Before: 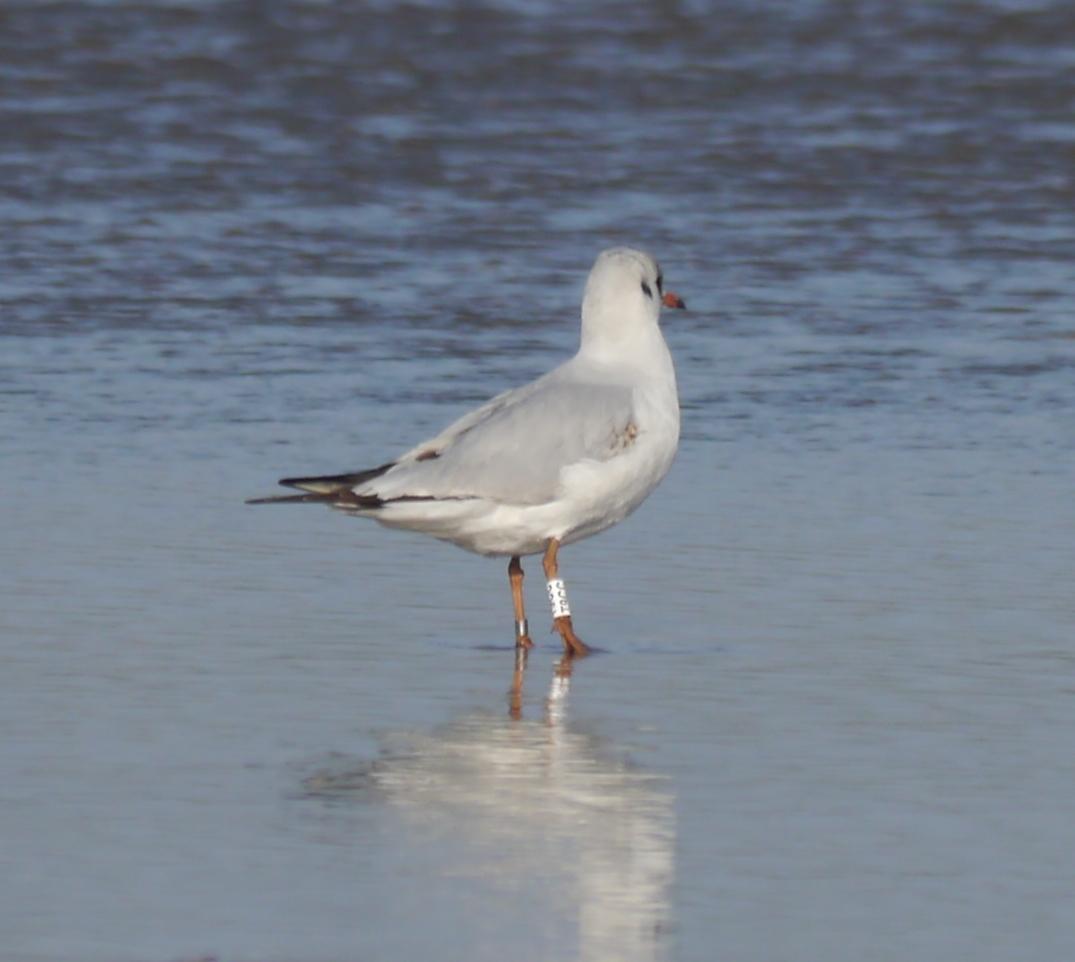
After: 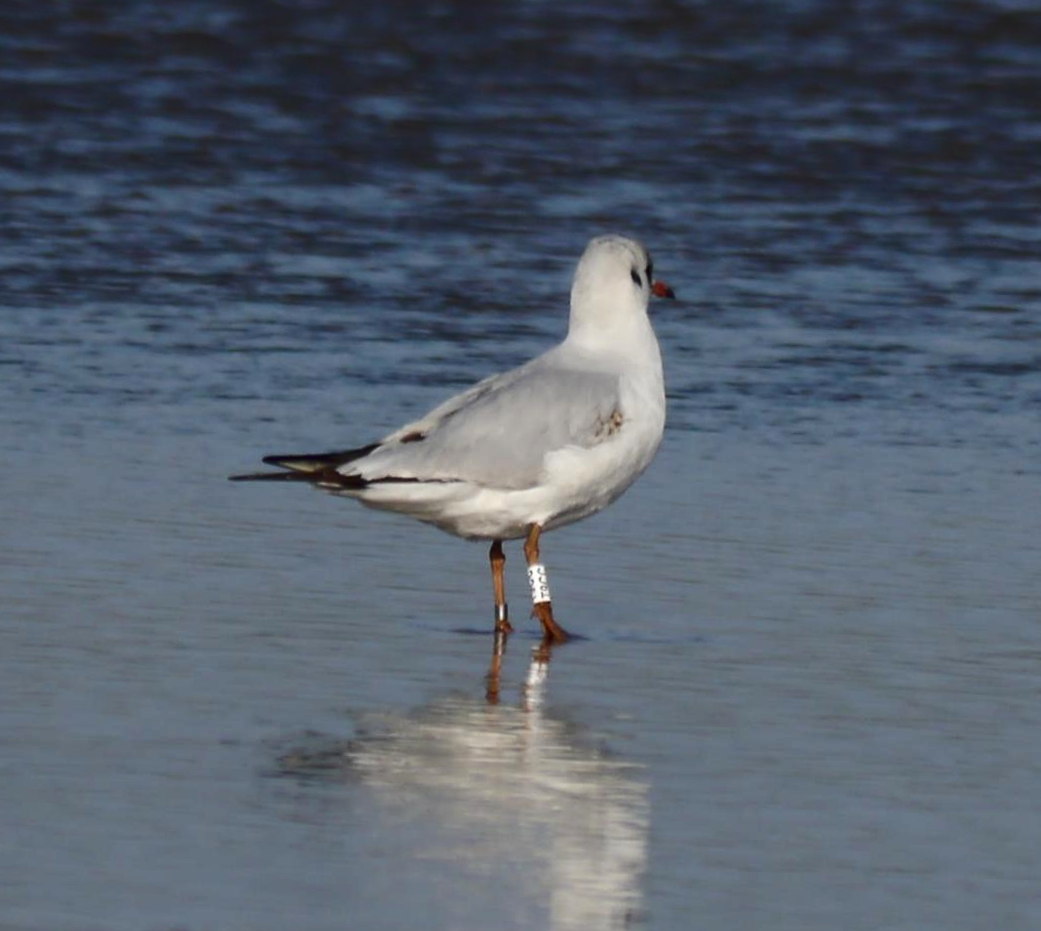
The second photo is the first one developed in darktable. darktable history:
contrast brightness saturation: contrast 0.19, brightness -0.24, saturation 0.11
crop and rotate: angle -1.69°
